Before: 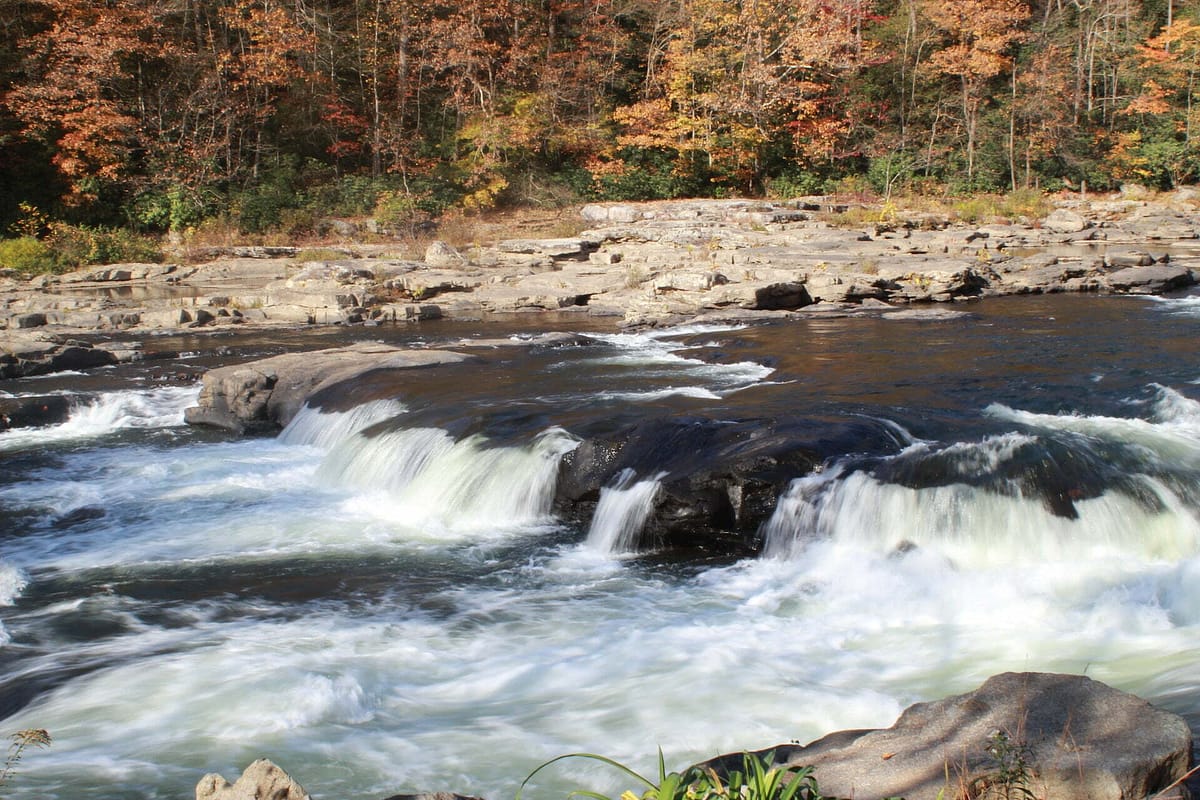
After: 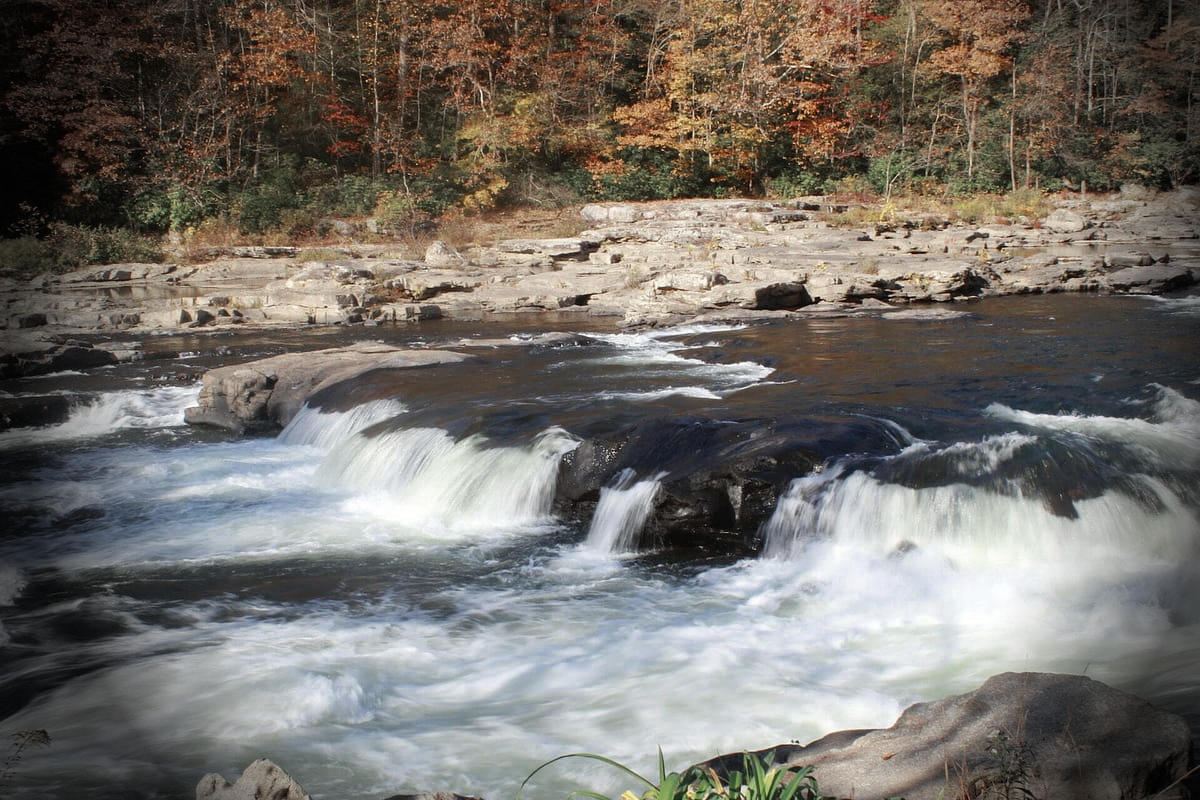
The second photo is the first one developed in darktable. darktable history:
vignetting: fall-off start 76.42%, fall-off radius 27.36%, brightness -0.872, center (0.037, -0.09), width/height ratio 0.971
bloom: size 13.65%, threshold 98.39%, strength 4.82%
color zones: curves: ch0 [(0, 0.5) (0.125, 0.4) (0.25, 0.5) (0.375, 0.4) (0.5, 0.4) (0.625, 0.35) (0.75, 0.35) (0.875, 0.5)]; ch1 [(0, 0.35) (0.125, 0.45) (0.25, 0.35) (0.375, 0.35) (0.5, 0.35) (0.625, 0.35) (0.75, 0.45) (0.875, 0.35)]; ch2 [(0, 0.6) (0.125, 0.5) (0.25, 0.5) (0.375, 0.6) (0.5, 0.6) (0.625, 0.5) (0.75, 0.5) (0.875, 0.5)]
